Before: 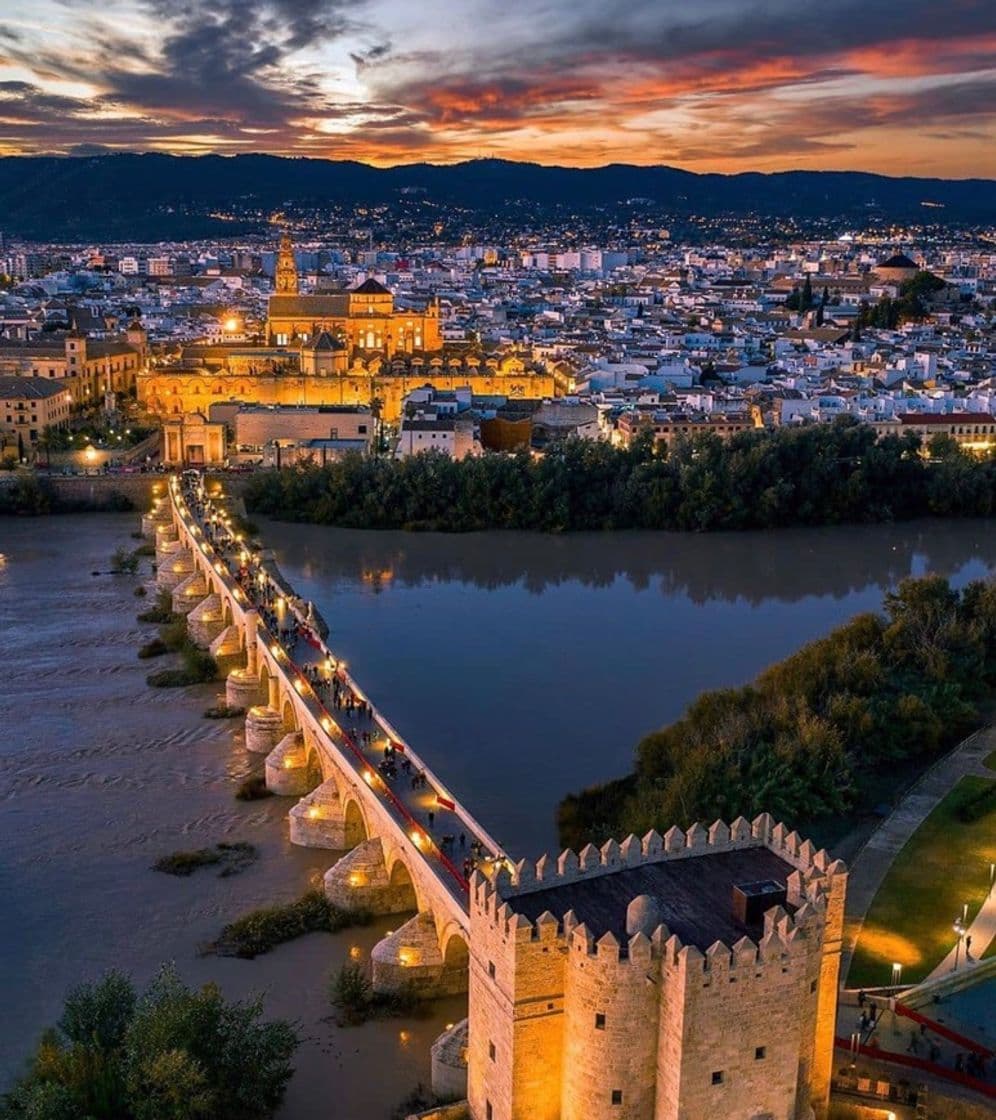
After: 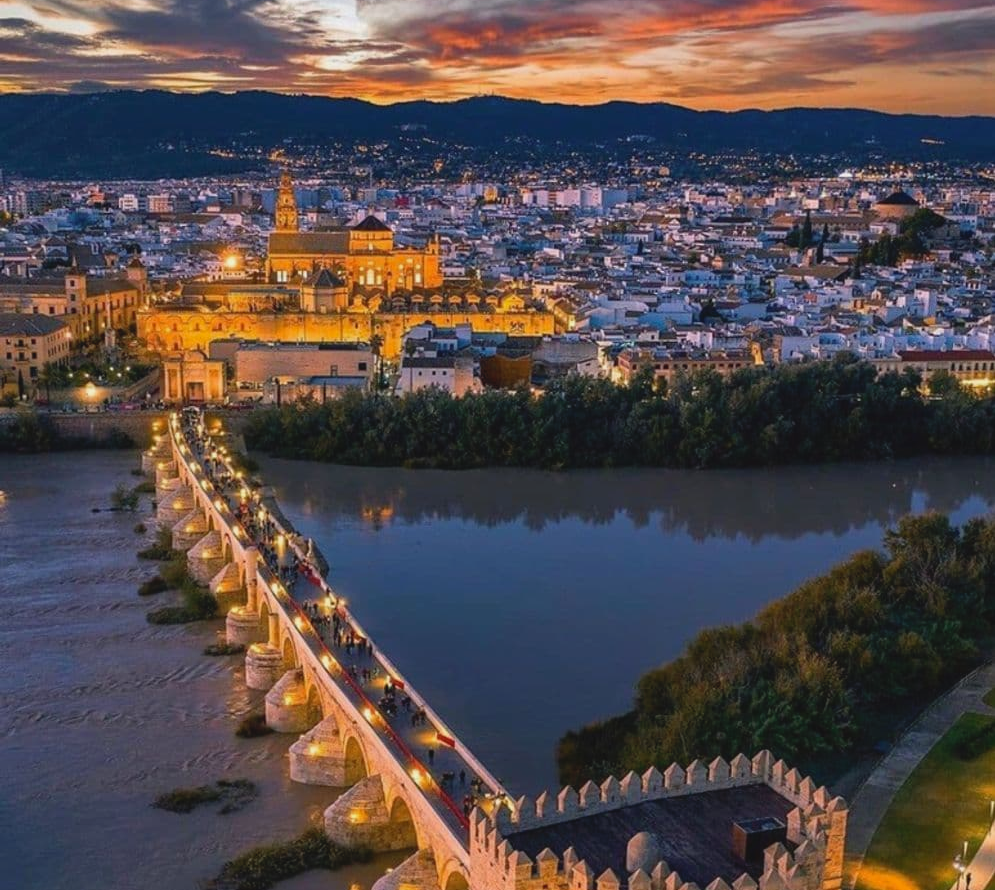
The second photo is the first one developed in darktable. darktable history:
crop and rotate: top 5.666%, bottom 14.811%
contrast brightness saturation: contrast -0.107
